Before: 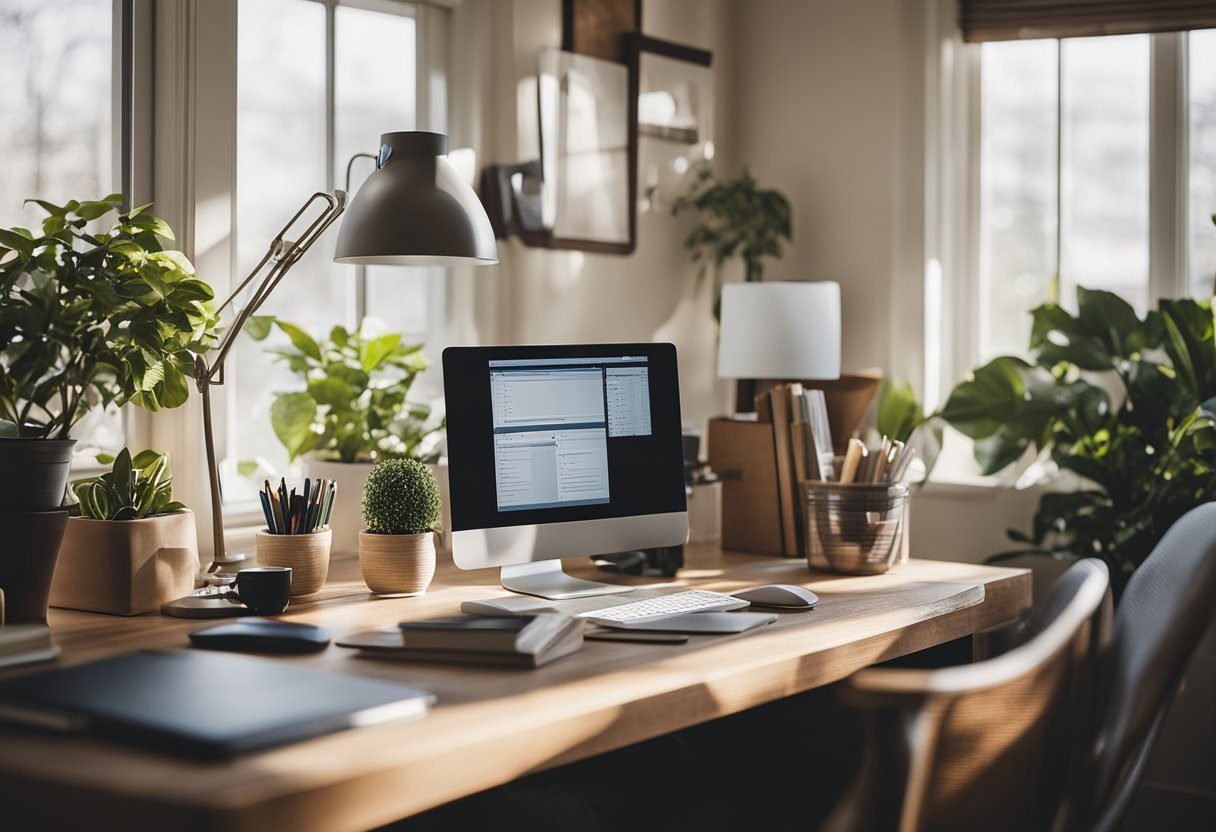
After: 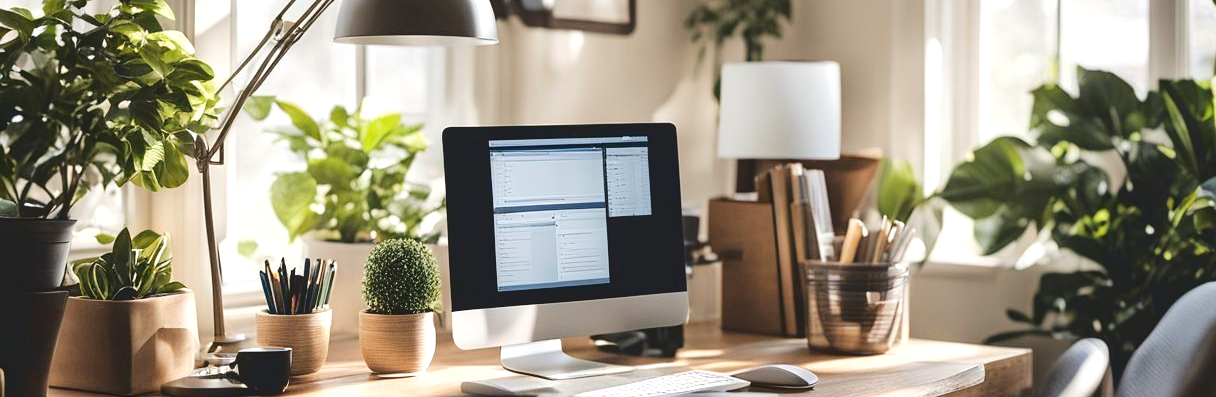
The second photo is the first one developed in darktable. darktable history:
tone equalizer: -8 EV -0.444 EV, -7 EV -0.394 EV, -6 EV -0.354 EV, -5 EV -0.218 EV, -3 EV 0.229 EV, -2 EV 0.316 EV, -1 EV 0.38 EV, +0 EV 0.434 EV
tone curve: curves: ch0 [(0, 0) (0.003, 0.068) (0.011, 0.079) (0.025, 0.092) (0.044, 0.107) (0.069, 0.121) (0.1, 0.134) (0.136, 0.16) (0.177, 0.198) (0.224, 0.242) (0.277, 0.312) (0.335, 0.384) (0.399, 0.461) (0.468, 0.539) (0.543, 0.622) (0.623, 0.691) (0.709, 0.763) (0.801, 0.833) (0.898, 0.909) (1, 1)], color space Lab, linked channels, preserve colors none
crop and rotate: top 26.456%, bottom 25.739%
